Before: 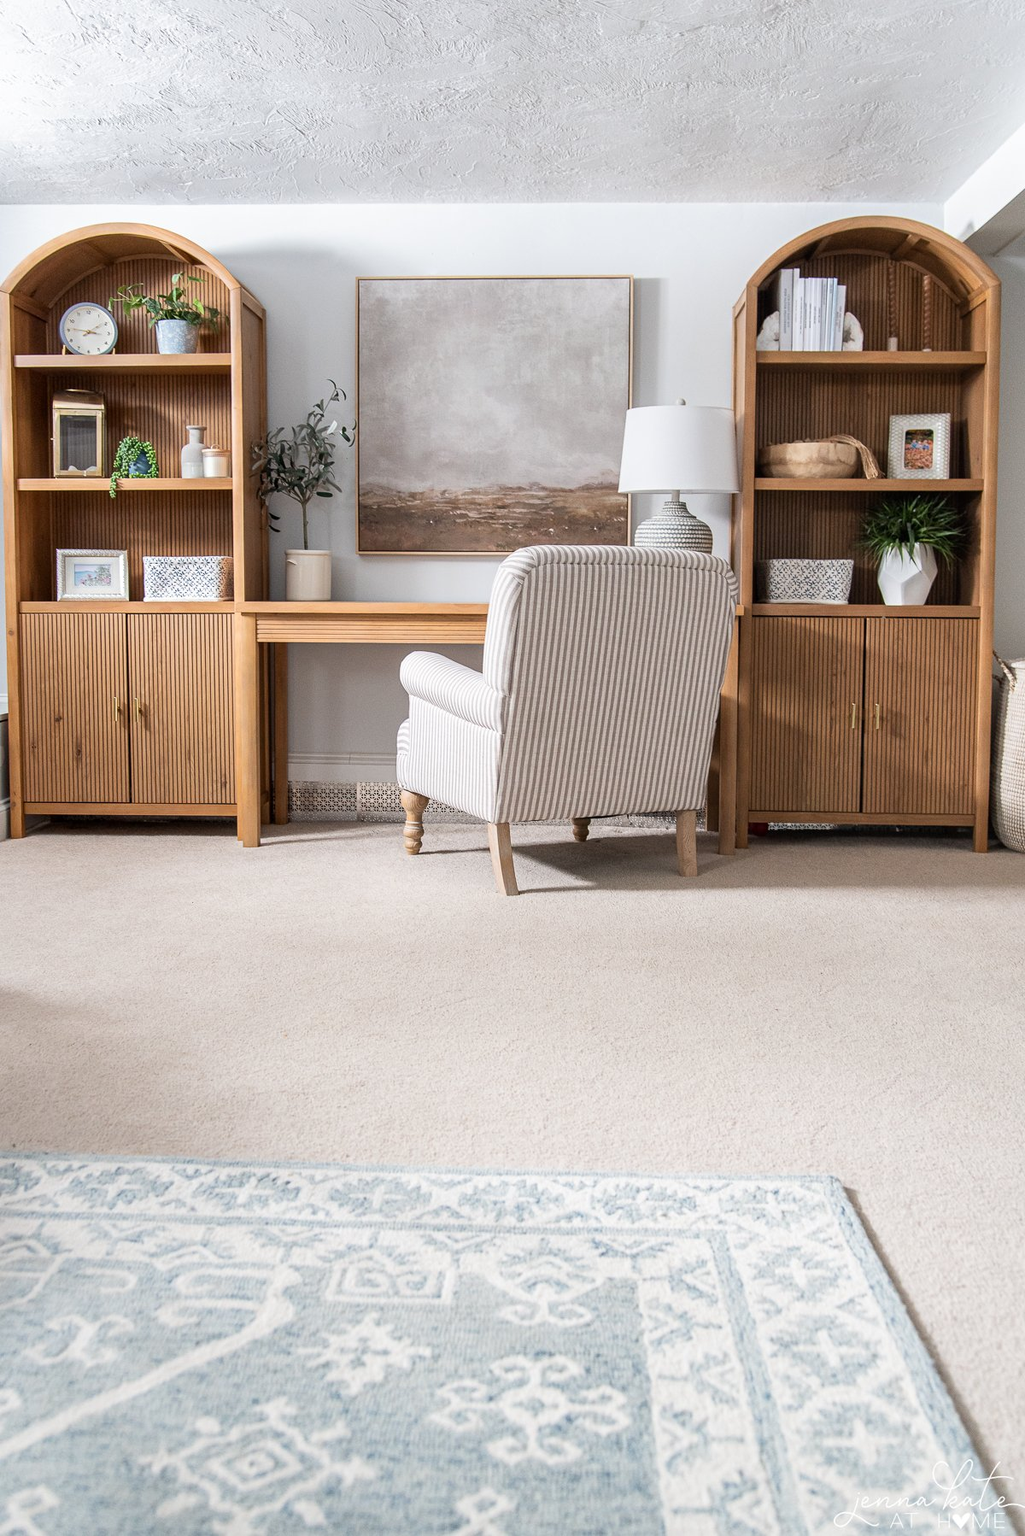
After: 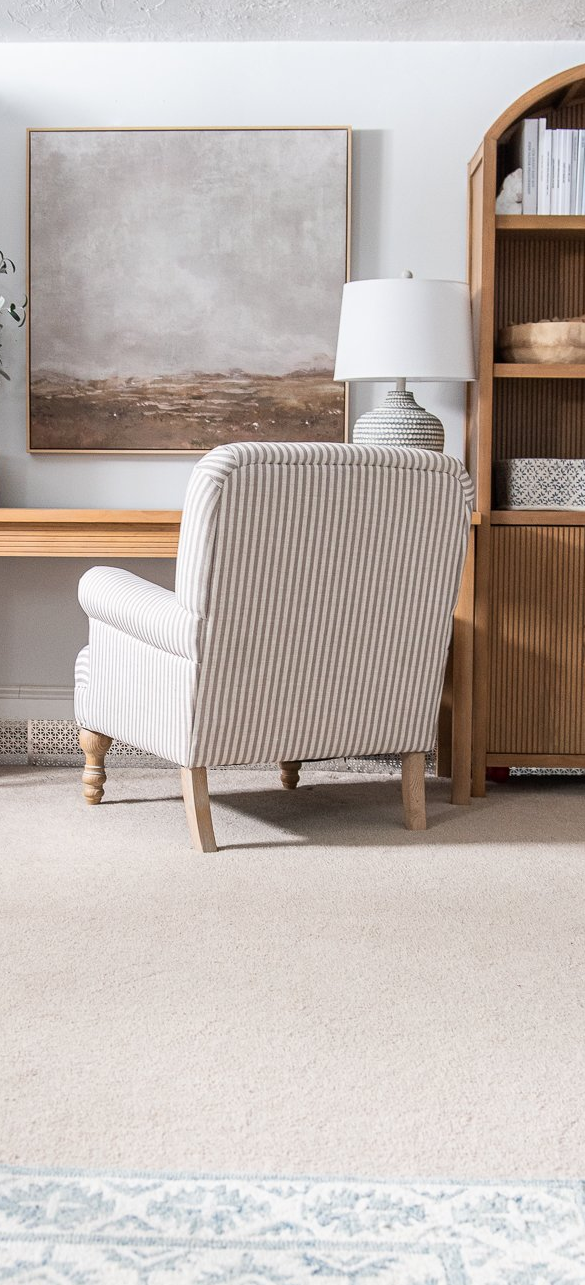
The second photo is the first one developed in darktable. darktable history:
contrast brightness saturation: contrast 0.051
crop: left 32.542%, top 10.952%, right 18.681%, bottom 17.549%
color calibration: illuminant same as pipeline (D50), adaptation XYZ, x 0.346, y 0.359, temperature 5016.25 K
